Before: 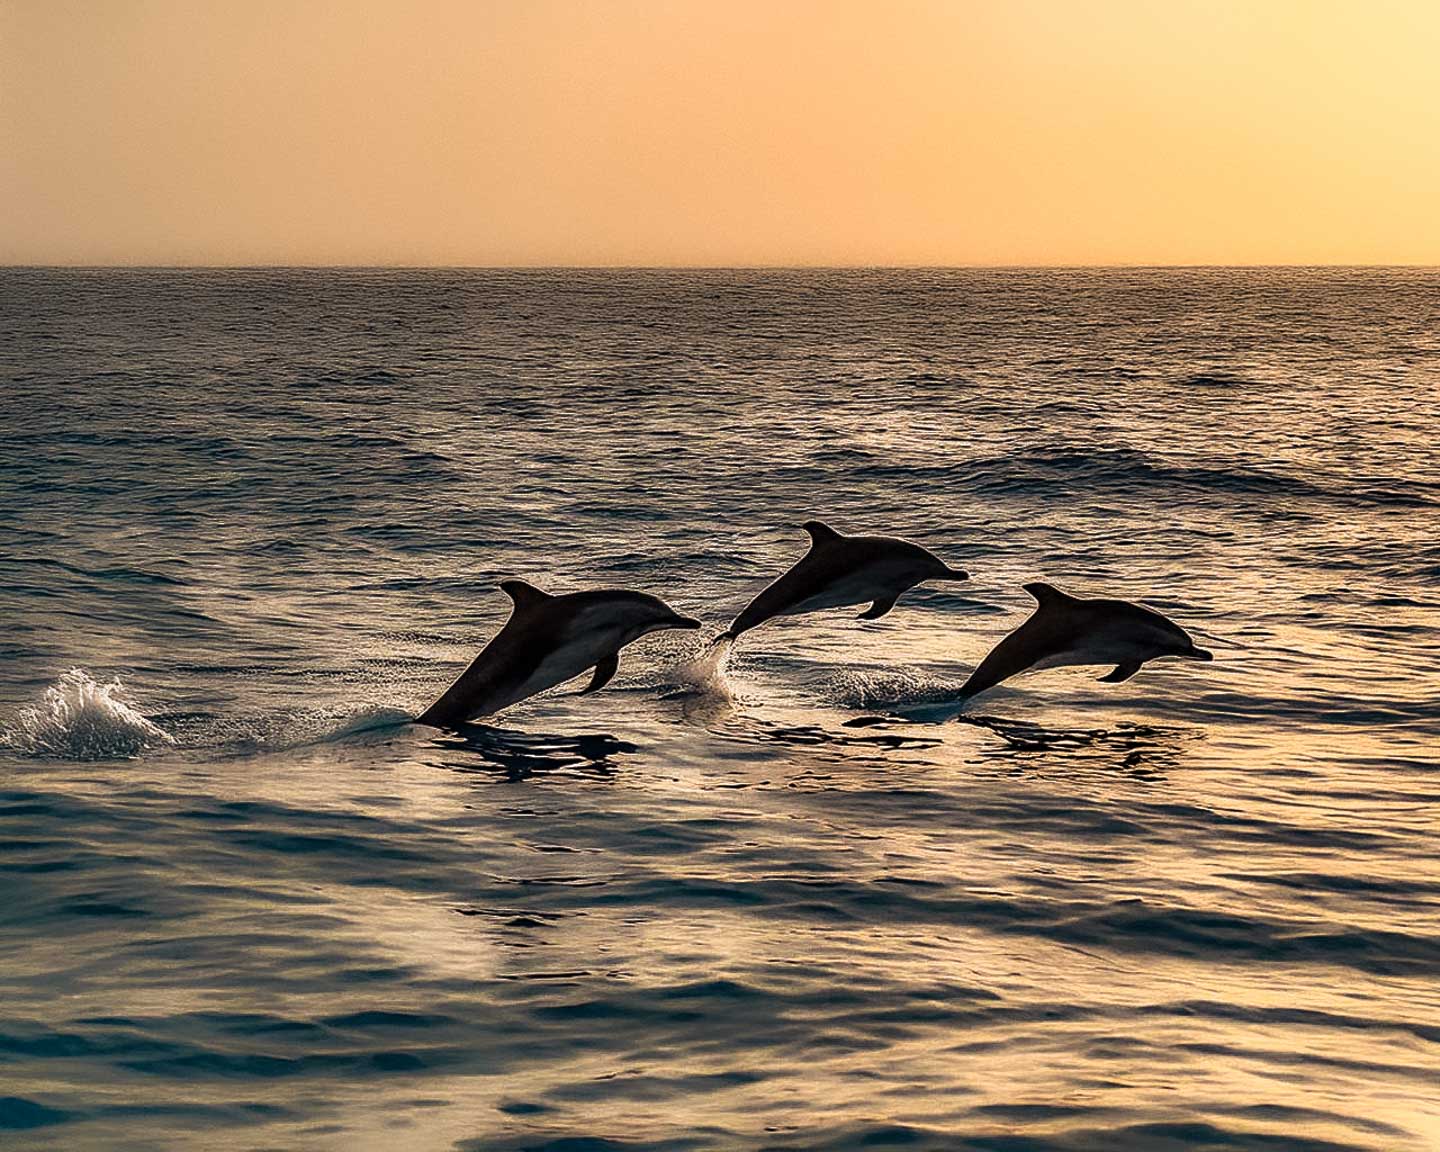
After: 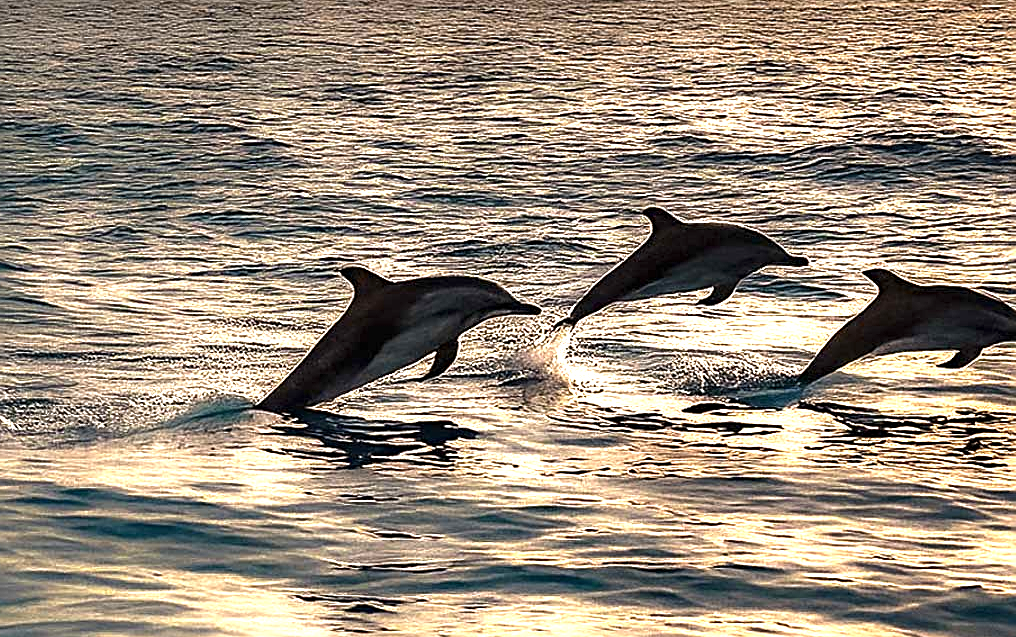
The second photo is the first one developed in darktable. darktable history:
tone equalizer: -8 EV -0.726 EV, -7 EV -0.724 EV, -6 EV -0.613 EV, -5 EV -0.367 EV, -3 EV 0.389 EV, -2 EV 0.6 EV, -1 EV 0.678 EV, +0 EV 0.78 EV, smoothing diameter 24.8%, edges refinement/feathering 7.19, preserve details guided filter
sharpen: on, module defaults
exposure: black level correction 0, exposure 0.5 EV, compensate highlight preservation false
crop: left 11.118%, top 27.308%, right 18.302%, bottom 17.314%
